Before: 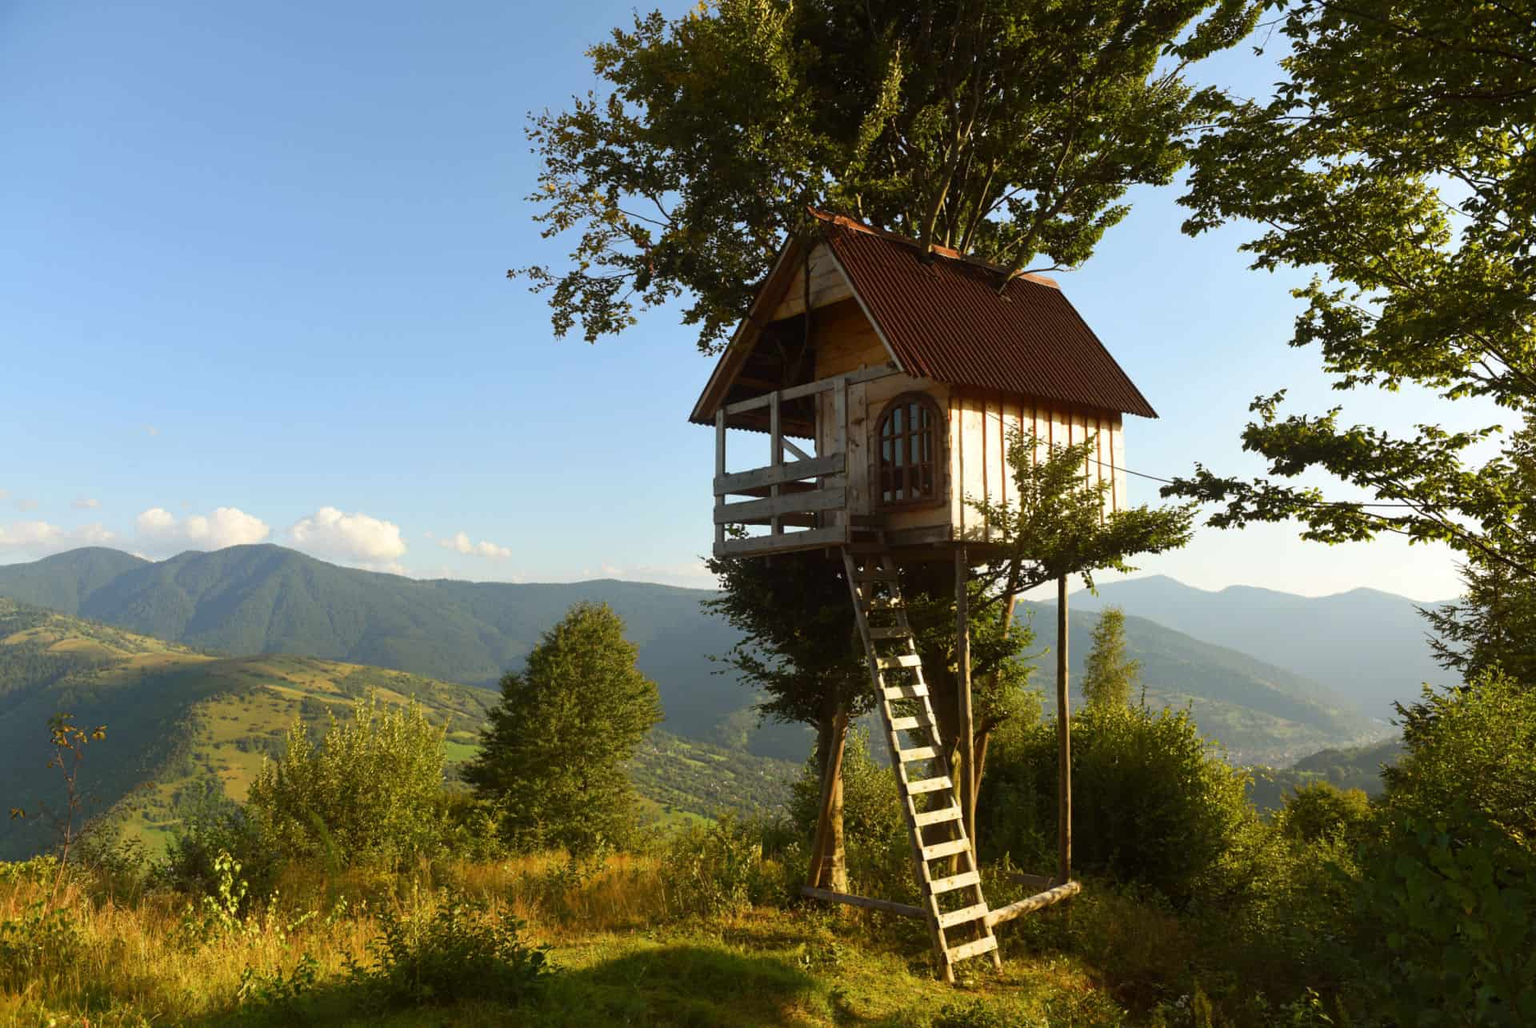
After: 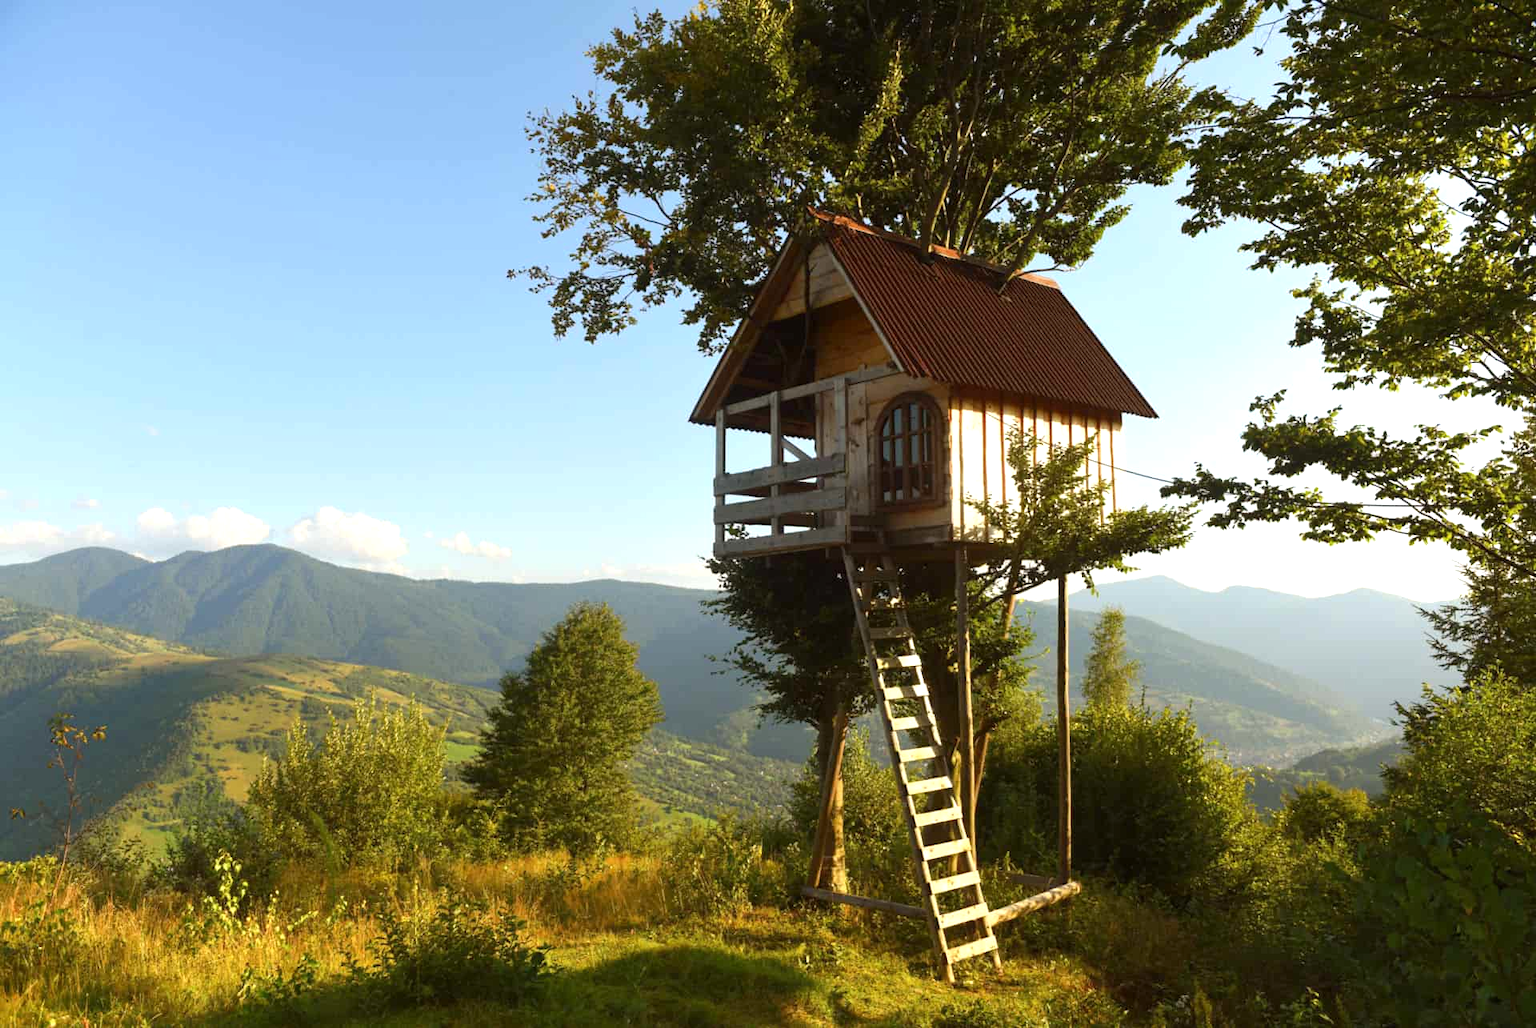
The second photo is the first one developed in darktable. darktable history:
exposure: exposure 0.448 EV, compensate exposure bias true, compensate highlight preservation false
